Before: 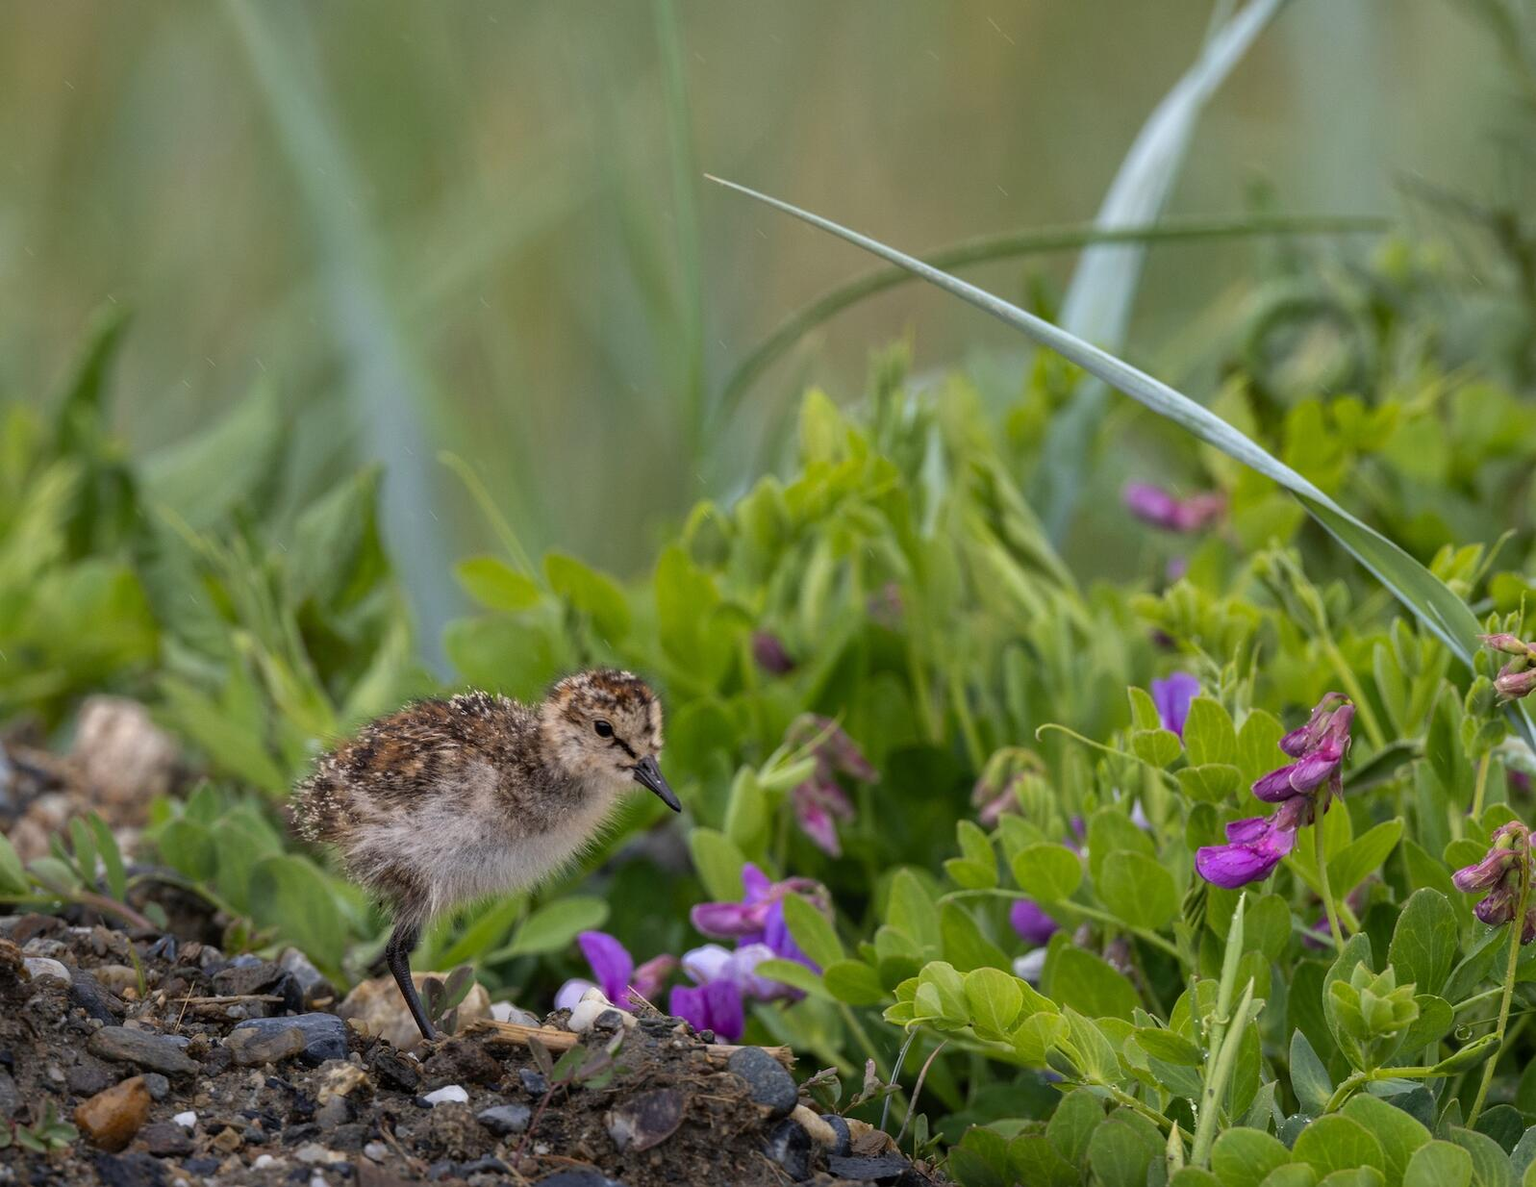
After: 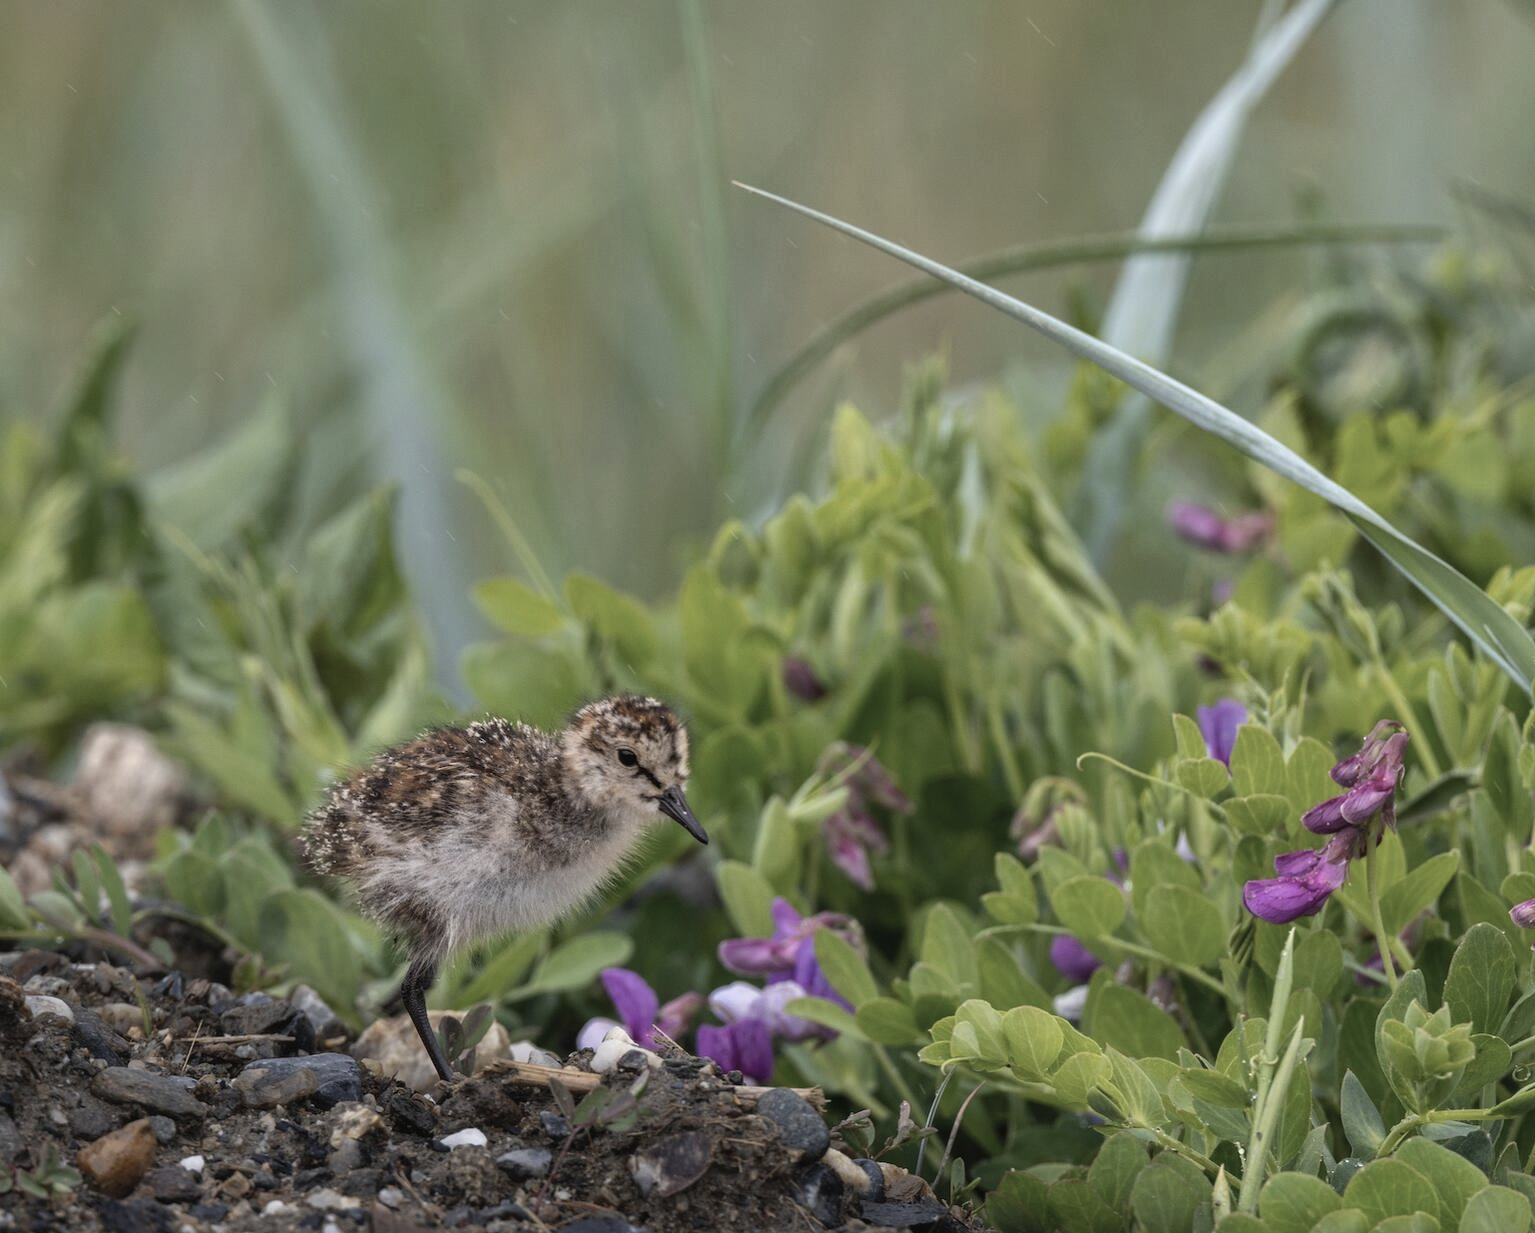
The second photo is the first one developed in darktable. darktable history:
crop: right 3.853%, bottom 0.02%
exposure: black level correction -0.003, exposure 0.039 EV, compensate highlight preservation false
contrast brightness saturation: contrast 0.1, saturation -0.366
